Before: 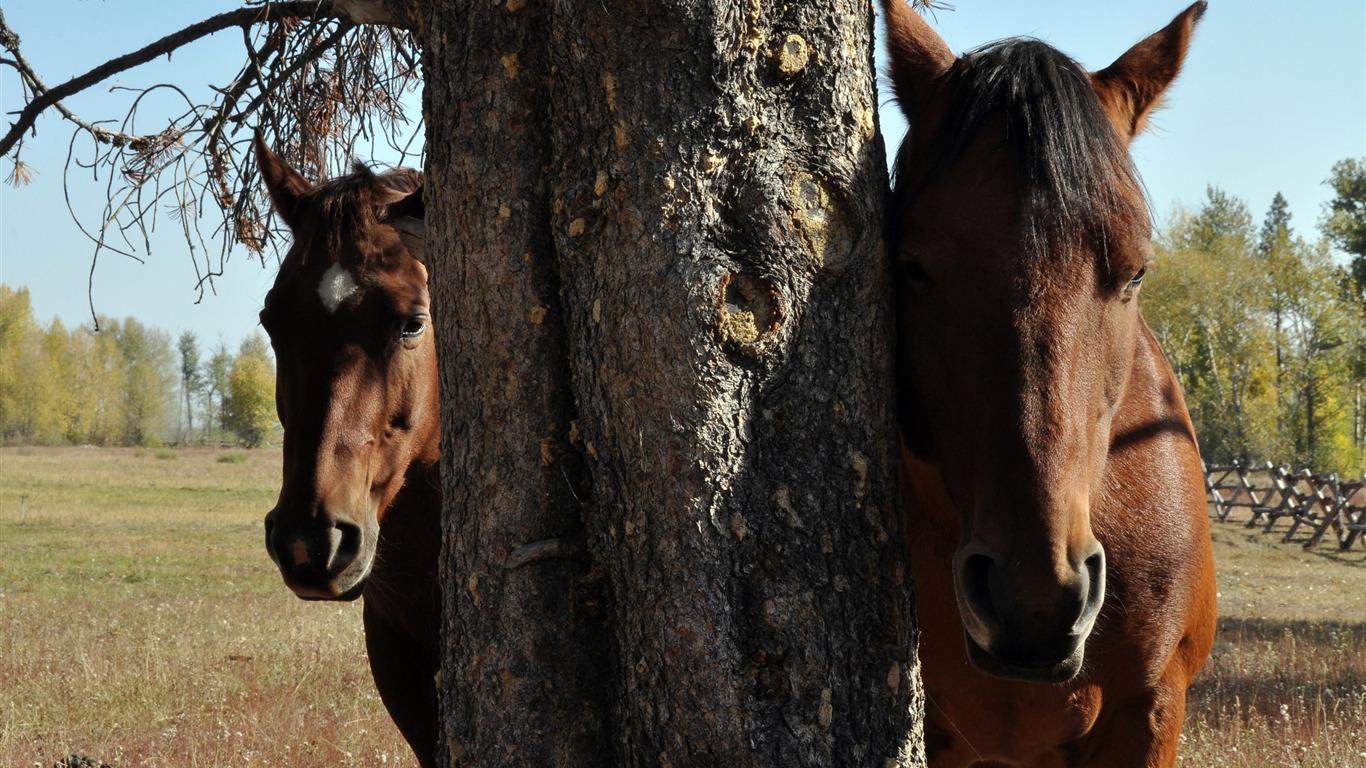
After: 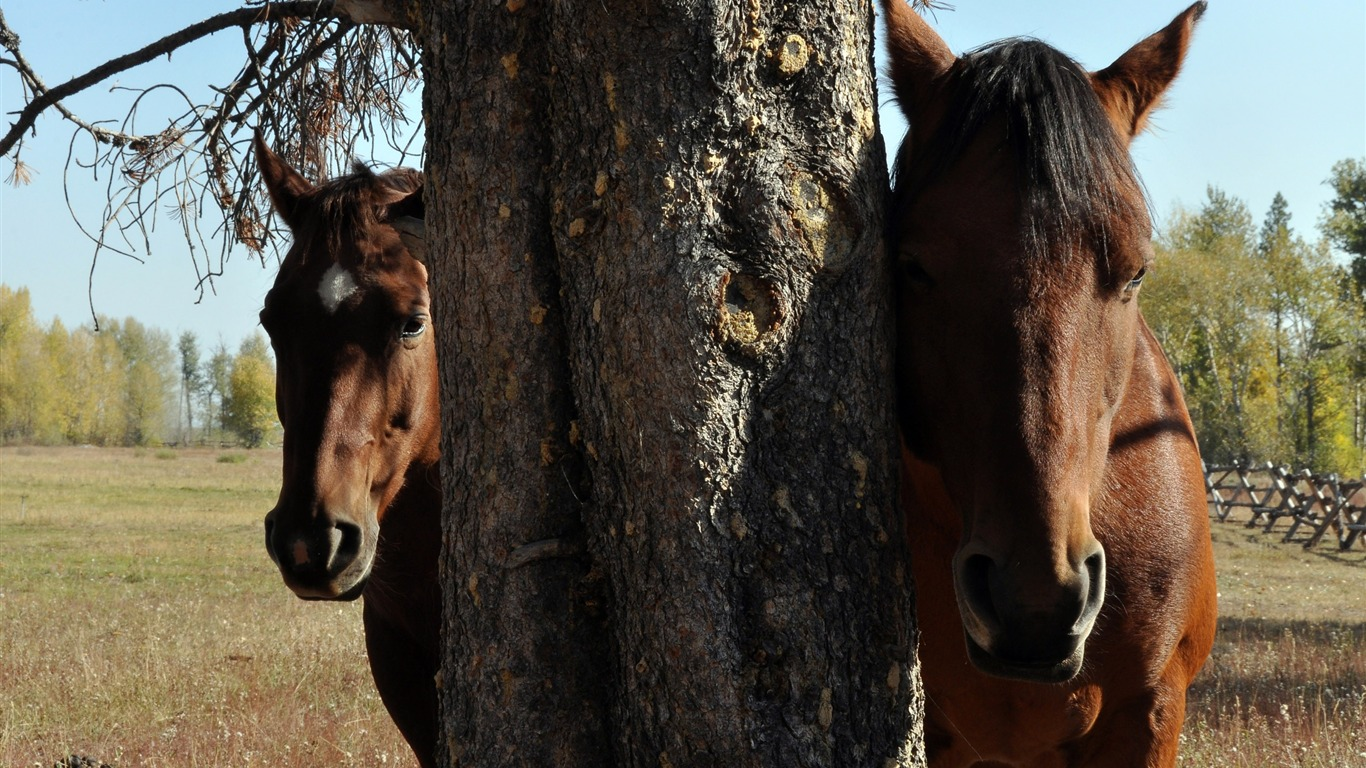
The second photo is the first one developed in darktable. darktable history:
shadows and highlights: shadows -23.08, highlights 46.15, soften with gaussian
